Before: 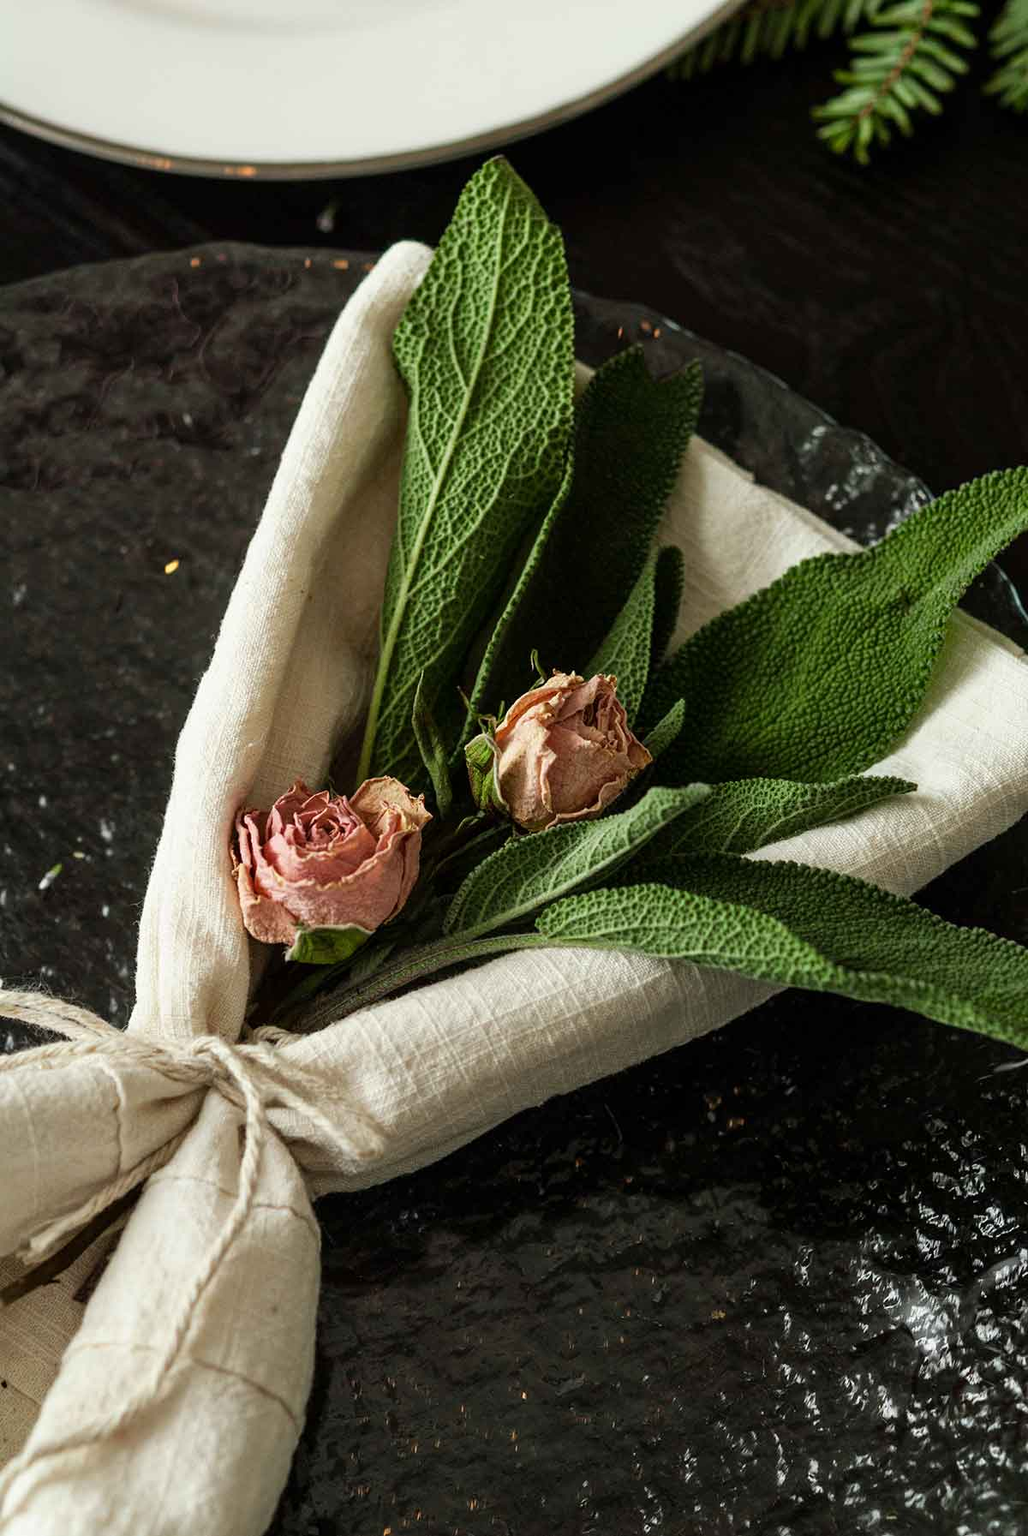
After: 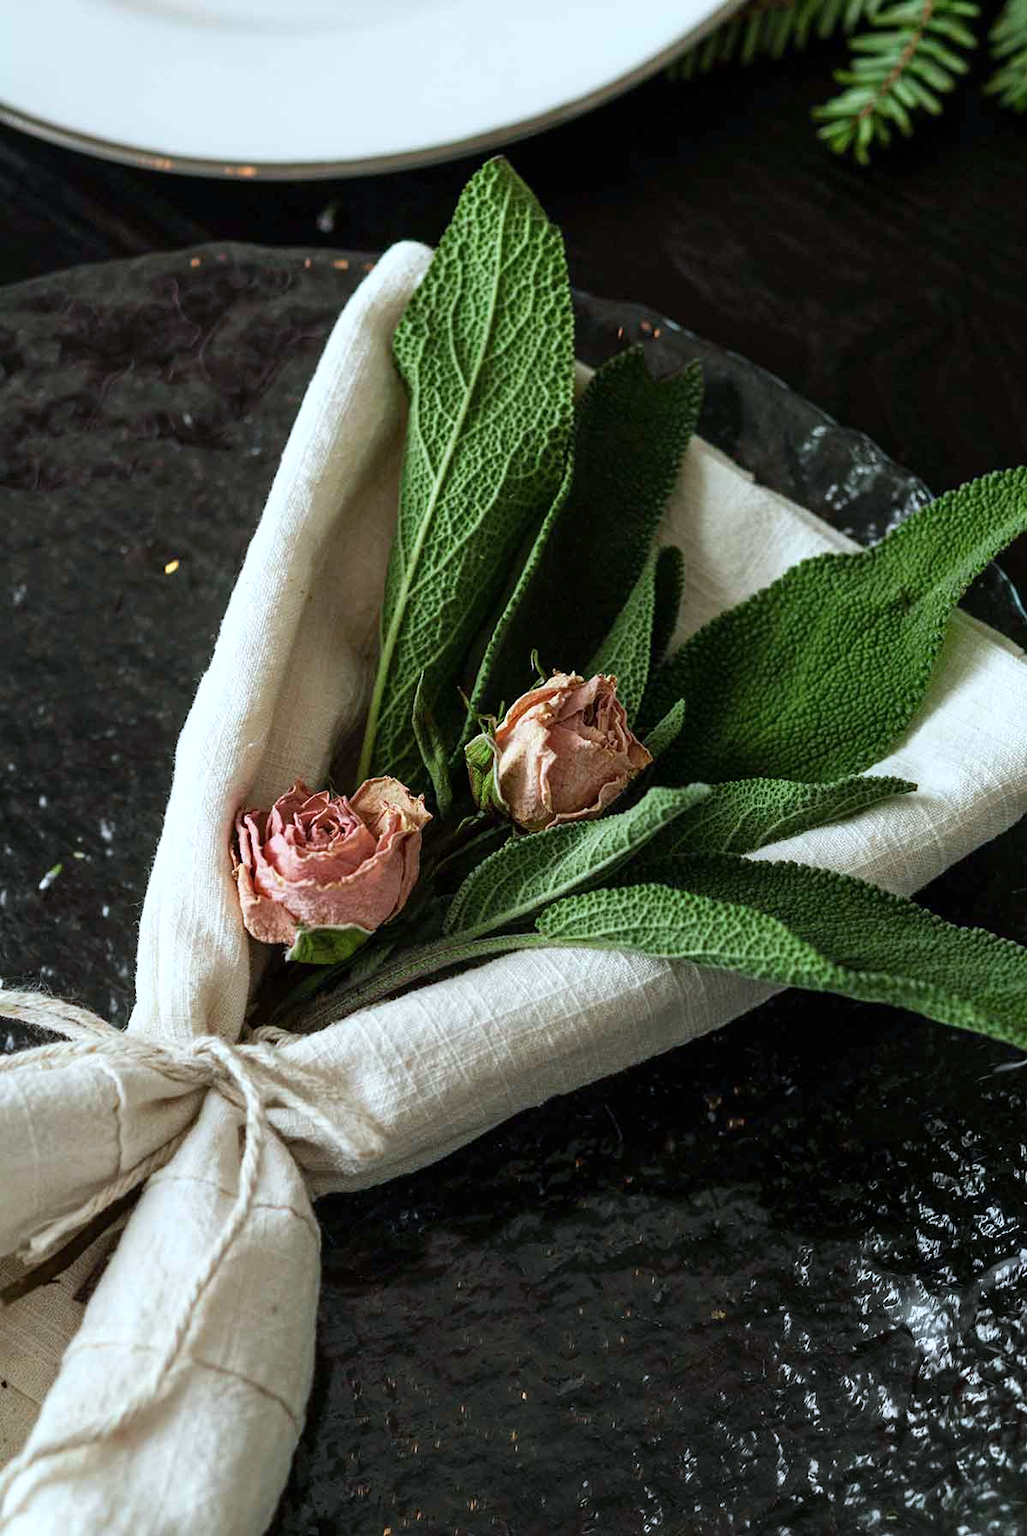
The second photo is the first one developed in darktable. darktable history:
white balance: red 1, blue 1
color calibration: x 0.37, y 0.382, temperature 4313.32 K
exposure: exposure 0.131 EV, compensate highlight preservation false
